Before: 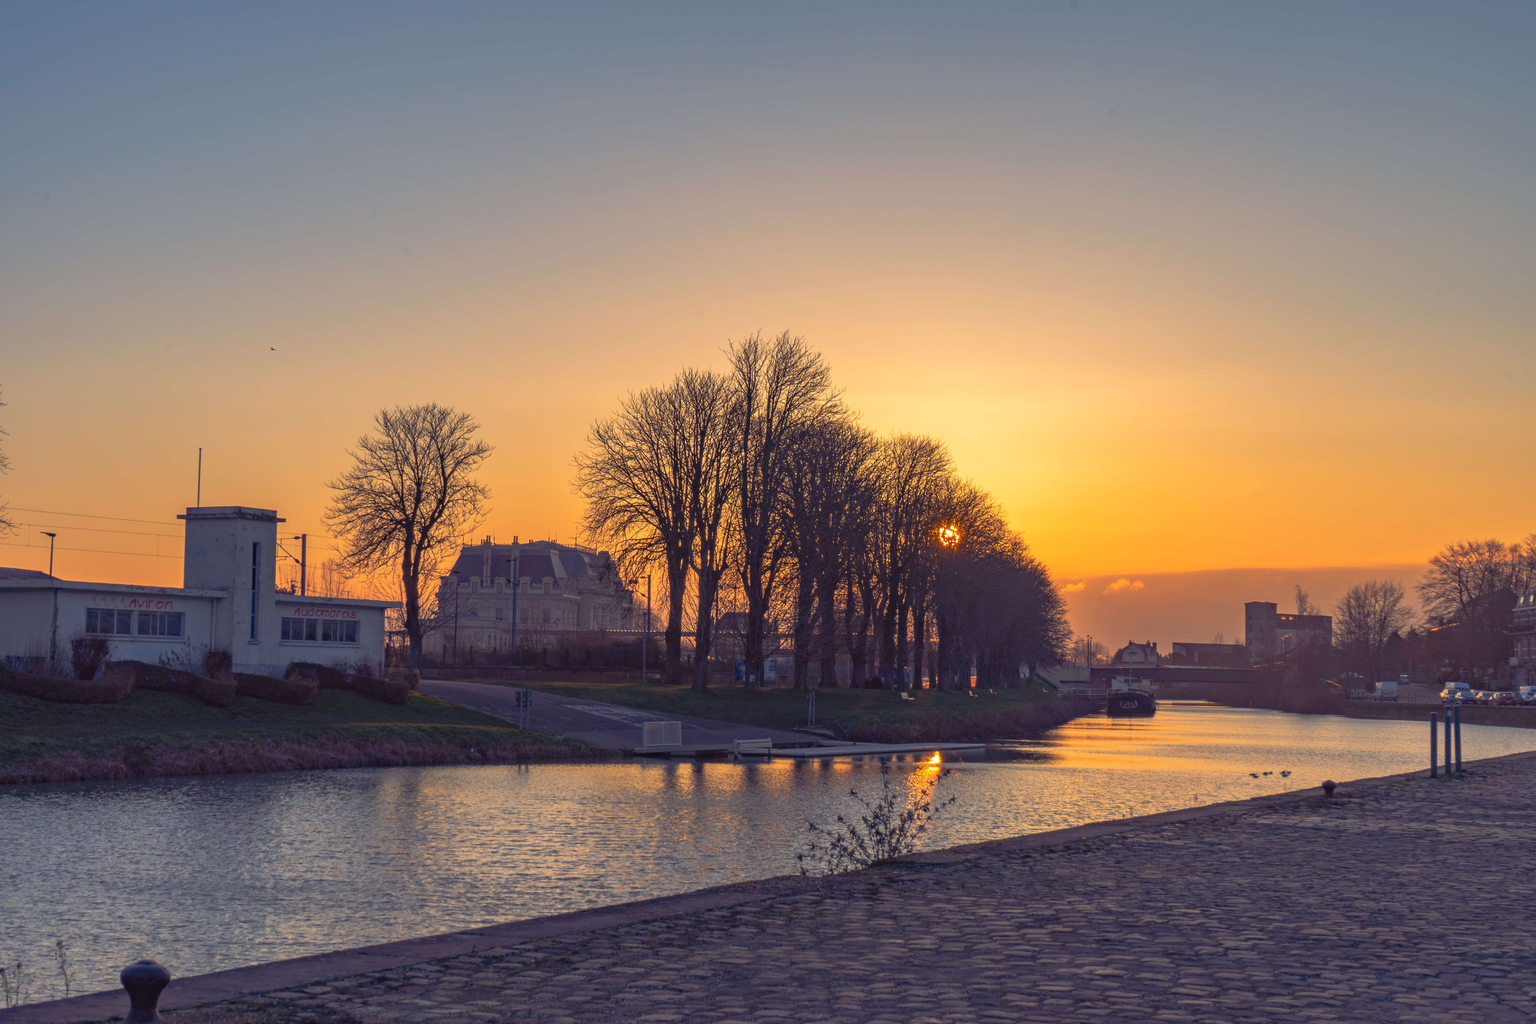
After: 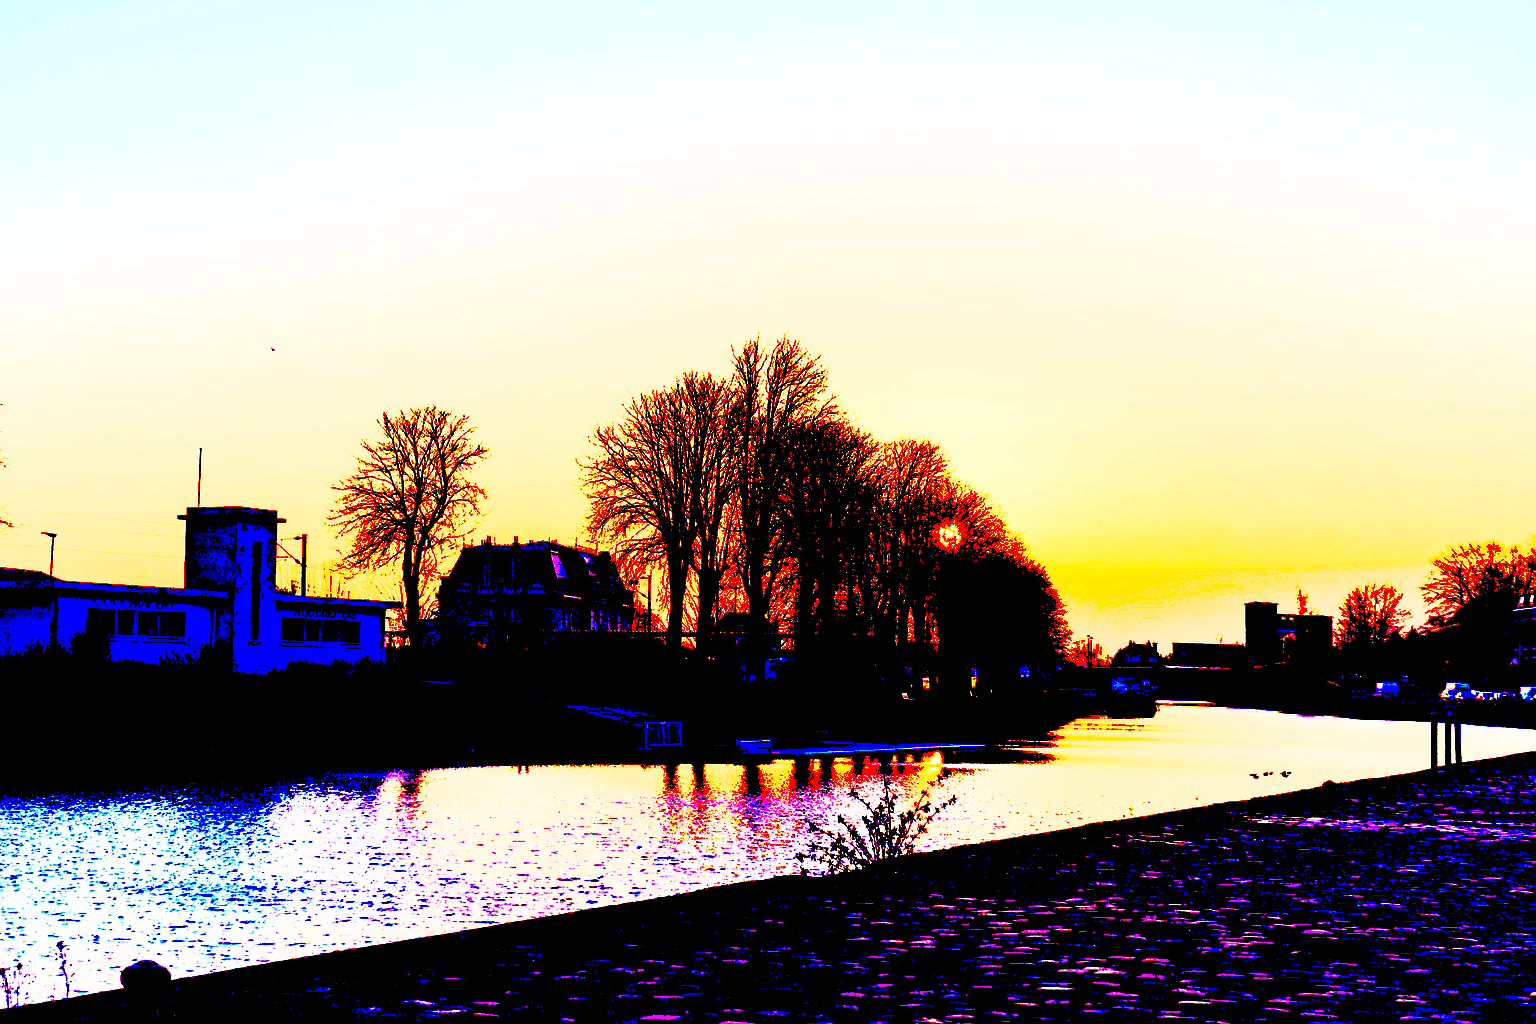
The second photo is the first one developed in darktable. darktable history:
shadows and highlights: highlights -60
rgb curve: curves: ch0 [(0, 0) (0.21, 0.15) (0.24, 0.21) (0.5, 0.75) (0.75, 0.96) (0.89, 0.99) (1, 1)]; ch1 [(0, 0.02) (0.21, 0.13) (0.25, 0.2) (0.5, 0.67) (0.75, 0.9) (0.89, 0.97) (1, 1)]; ch2 [(0, 0.02) (0.21, 0.13) (0.25, 0.2) (0.5, 0.67) (0.75, 0.9) (0.89, 0.97) (1, 1)], compensate middle gray true
white balance: emerald 1
exposure: black level correction 0.1, exposure 3 EV, compensate highlight preservation false
